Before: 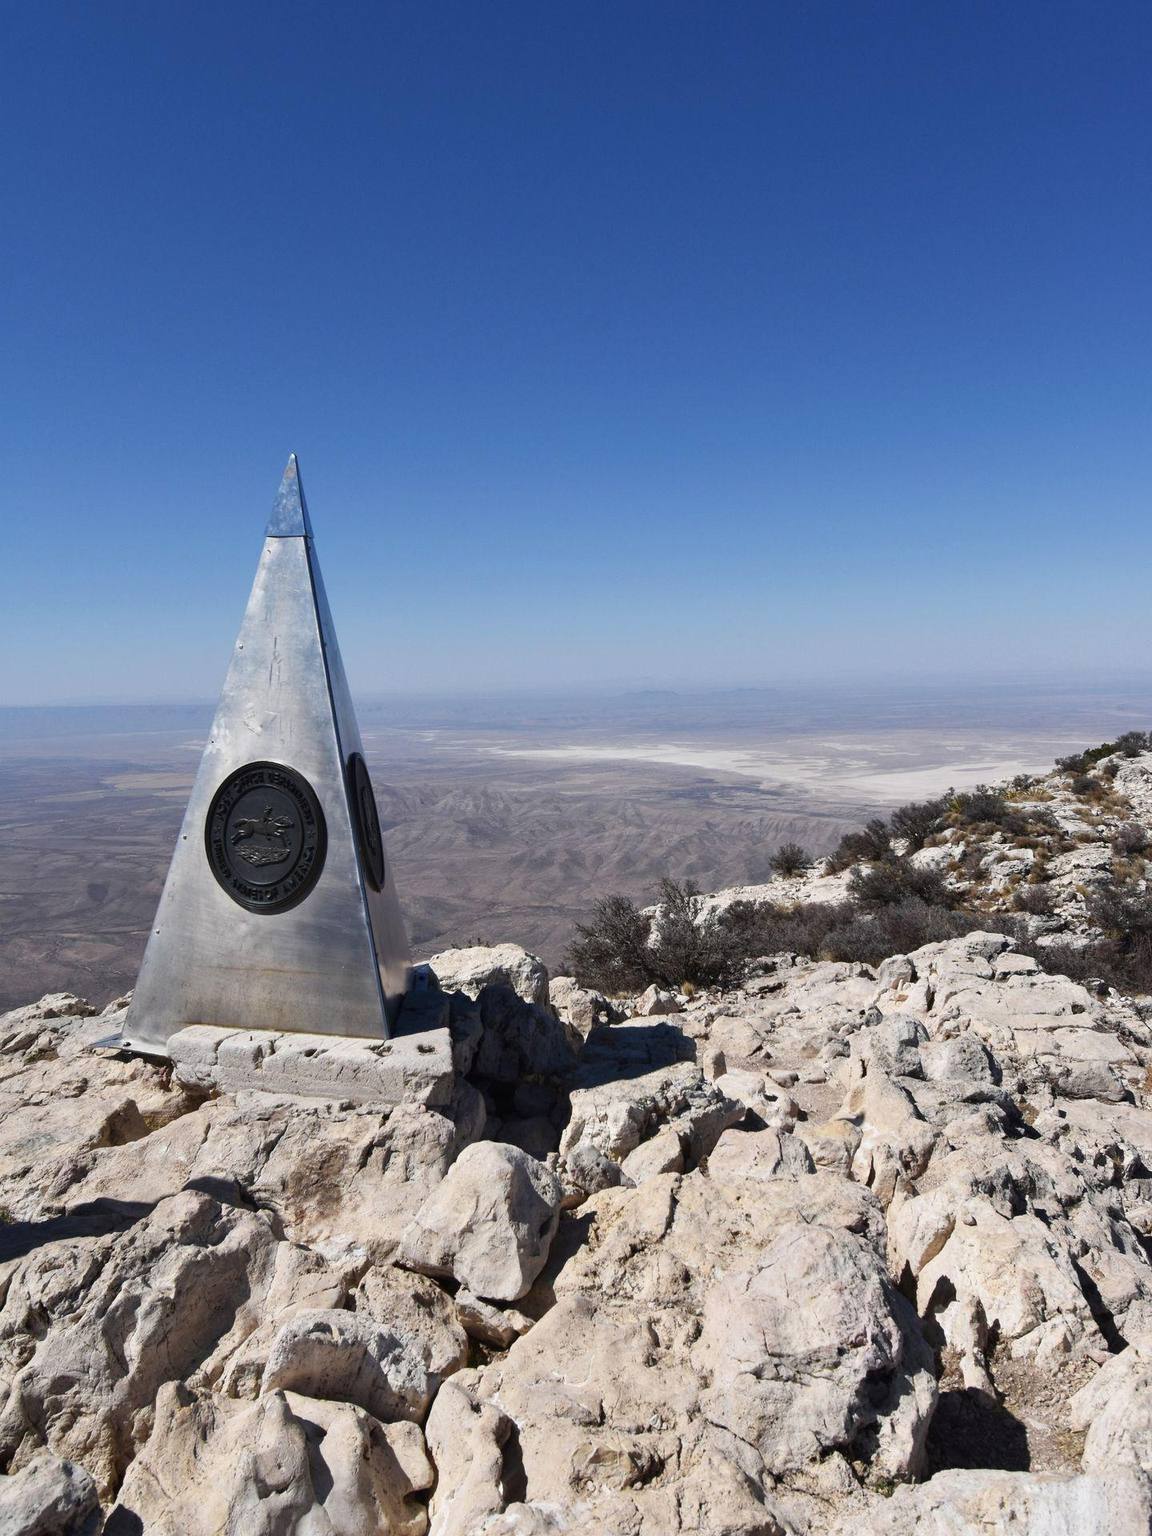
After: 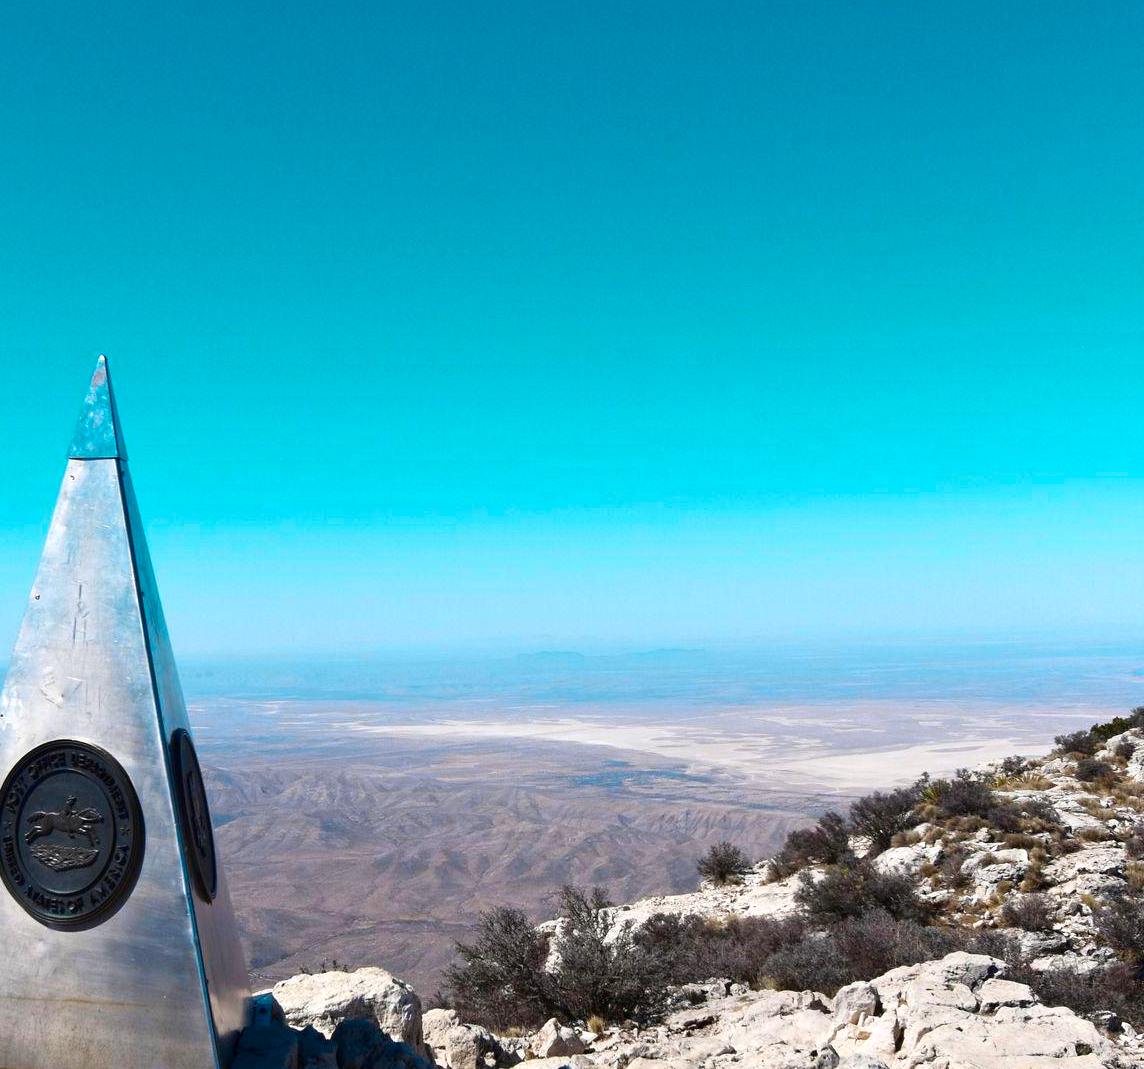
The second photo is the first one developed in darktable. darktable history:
exposure: black level correction 0.001, exposure 0.3 EV, compensate highlight preservation false
color zones: curves: ch0 [(0.254, 0.492) (0.724, 0.62)]; ch1 [(0.25, 0.528) (0.719, 0.796)]; ch2 [(0, 0.472) (0.25, 0.5) (0.73, 0.184)]
crop: left 18.38%, top 11.092%, right 2.134%, bottom 33.217%
shadows and highlights: shadows -30, highlights 30
